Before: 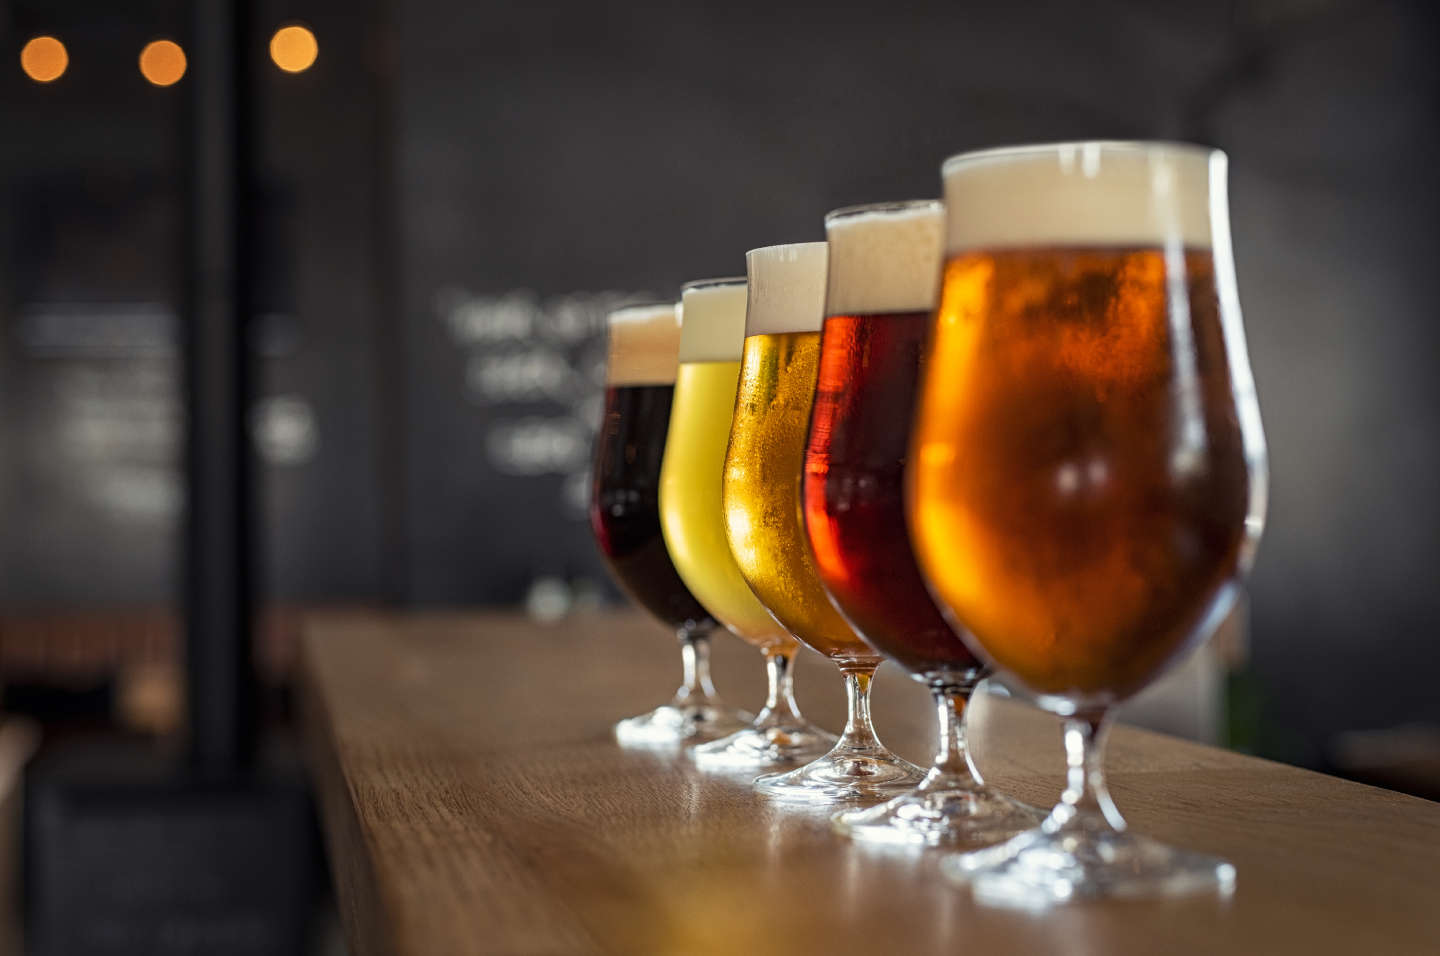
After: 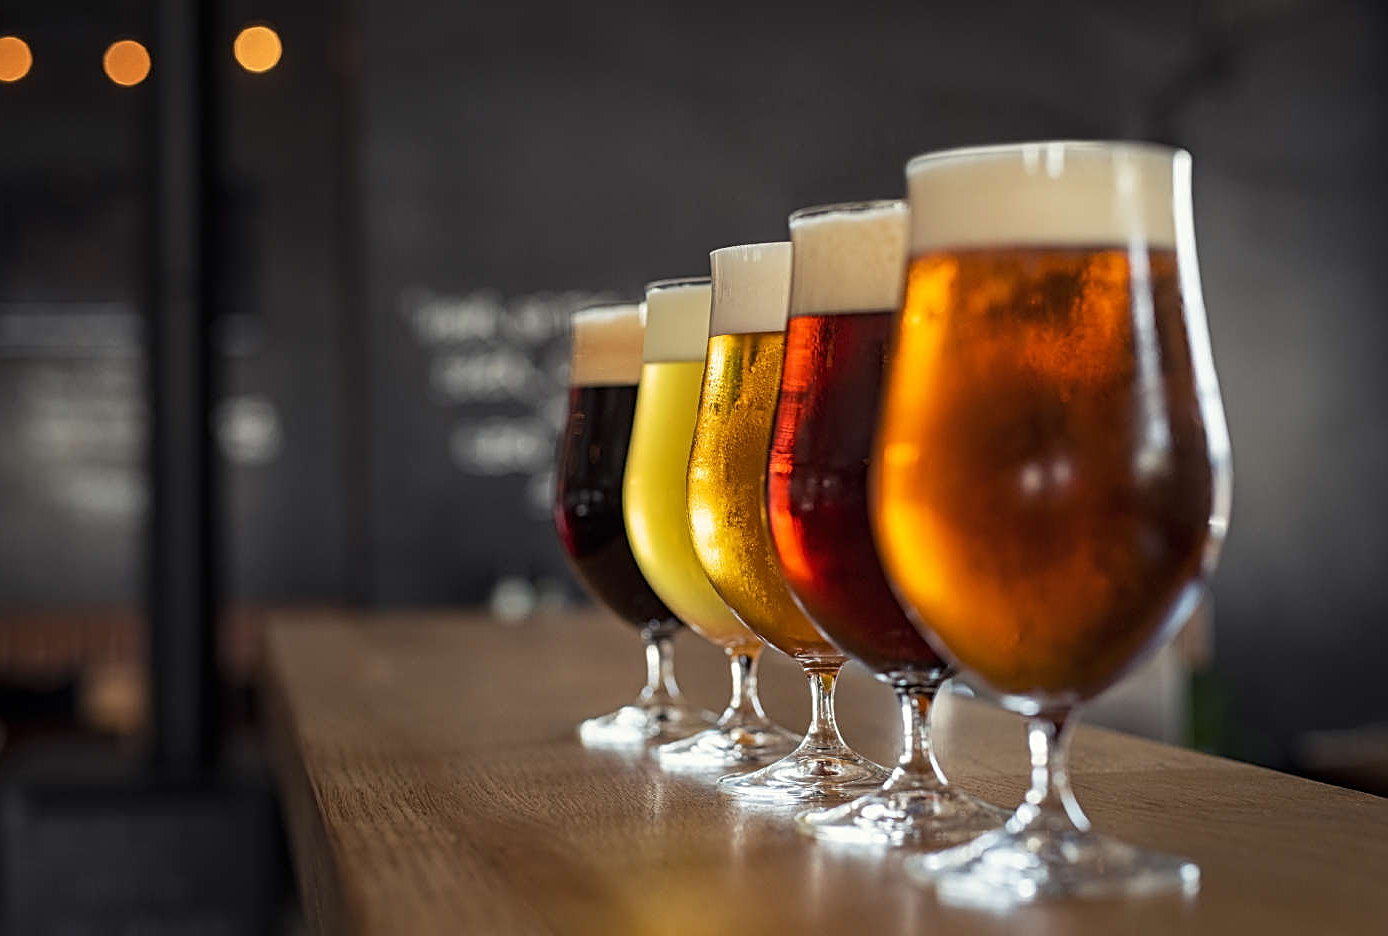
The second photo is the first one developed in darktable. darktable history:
crop and rotate: left 2.548%, right 1.038%, bottom 2.042%
sharpen: on, module defaults
